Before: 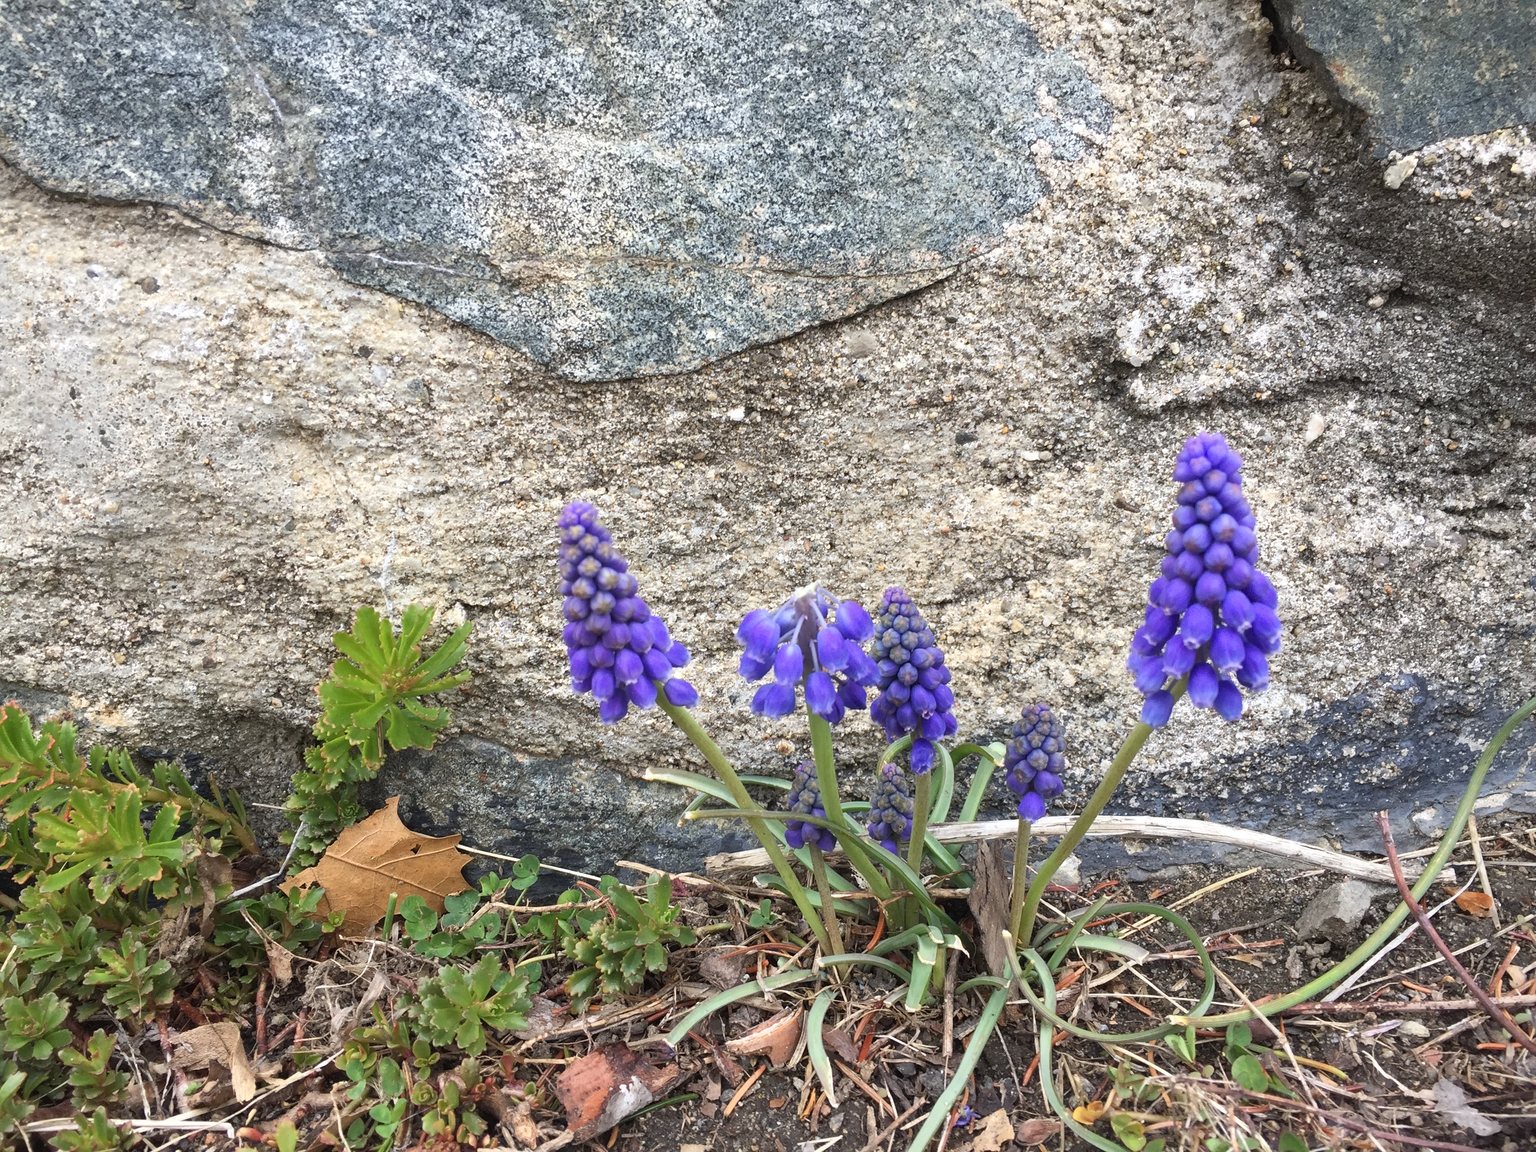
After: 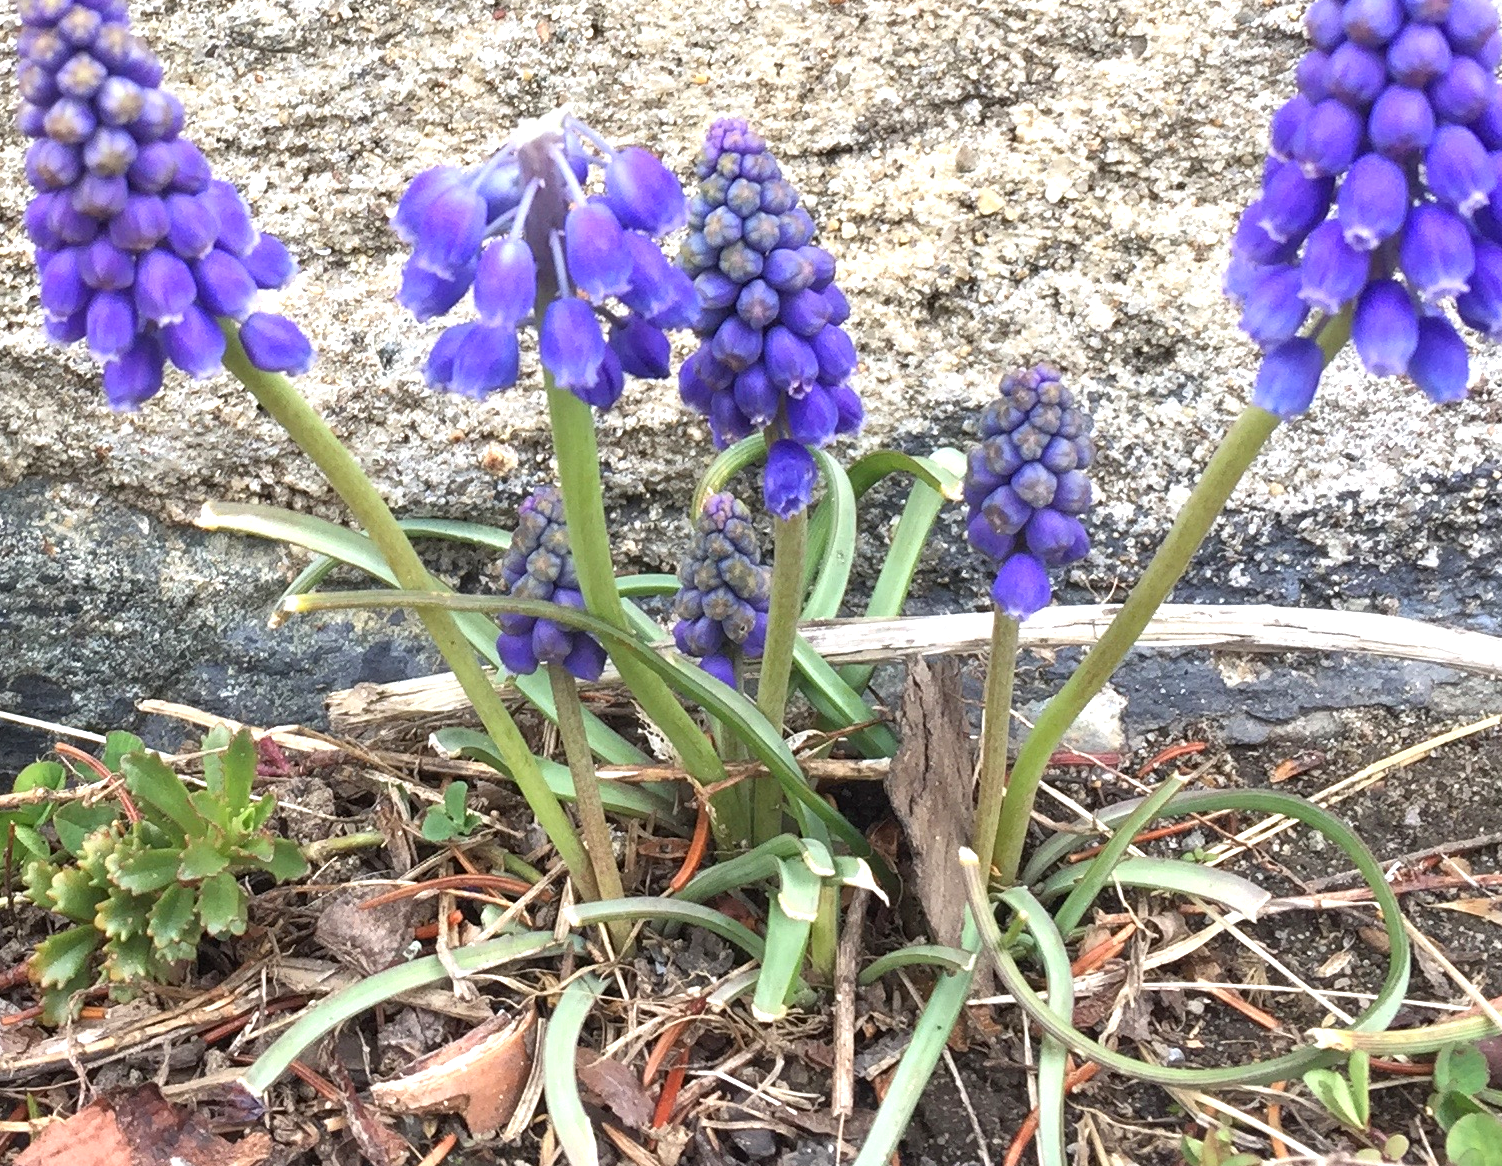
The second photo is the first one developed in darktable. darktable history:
crop: left 35.888%, top 46.124%, right 18.073%, bottom 6.213%
exposure: exposure 0.6 EV, compensate highlight preservation false
